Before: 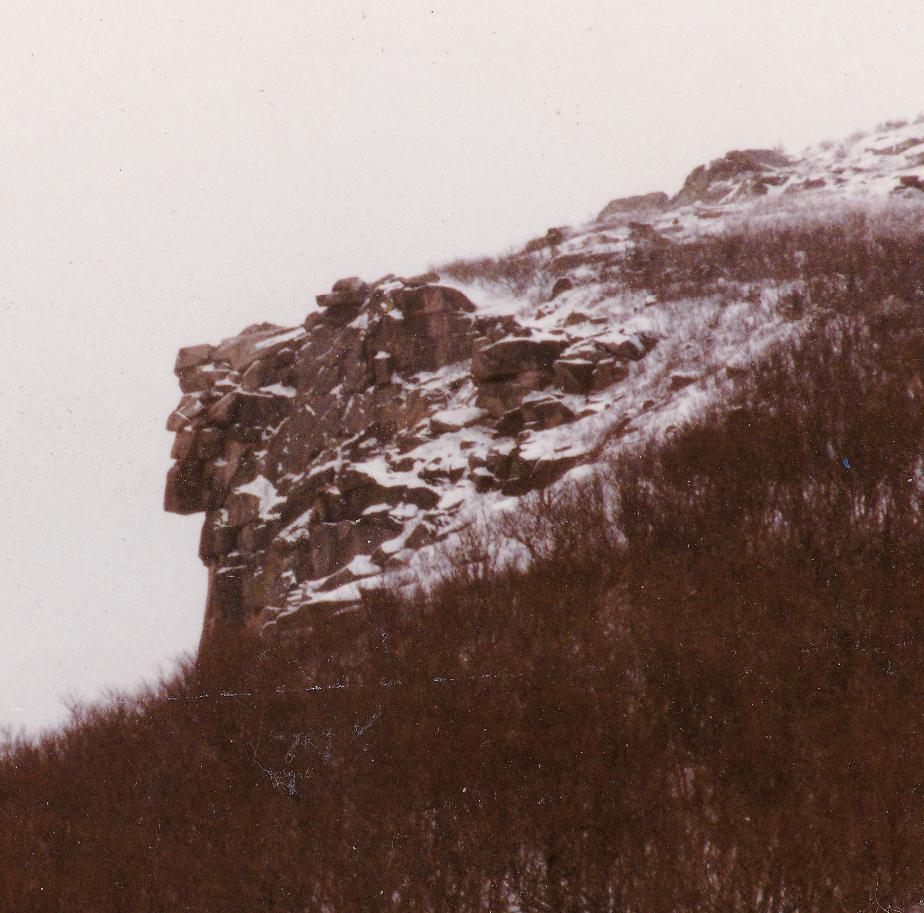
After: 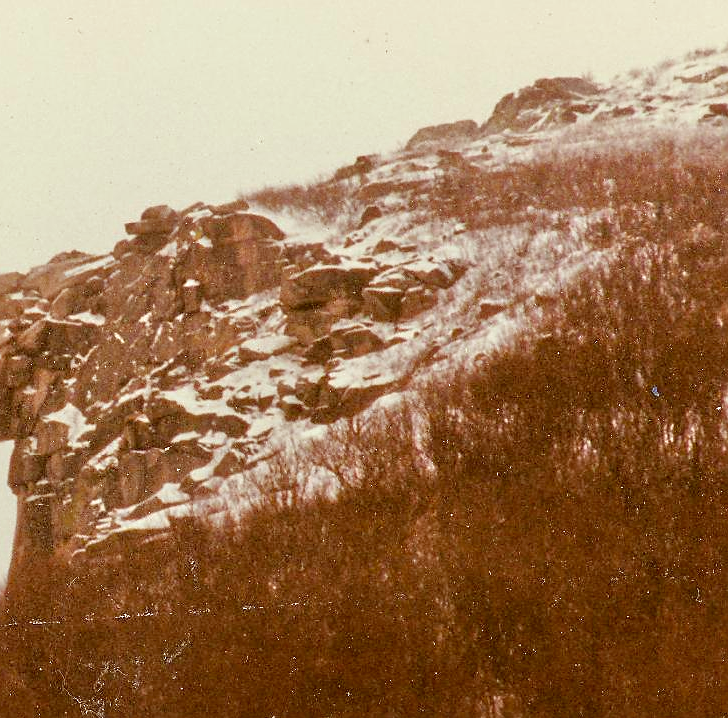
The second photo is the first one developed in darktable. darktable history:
color correction: highlights a* -5.94, highlights b* 9.48, shadows a* 10.12, shadows b* 23.94
crop and rotate: left 20.74%, top 7.912%, right 0.375%, bottom 13.378%
sharpen: on, module defaults
tone equalizer: -7 EV 0.15 EV, -6 EV 0.6 EV, -5 EV 1.15 EV, -4 EV 1.33 EV, -3 EV 1.15 EV, -2 EV 0.6 EV, -1 EV 0.15 EV, mask exposure compensation -0.5 EV
